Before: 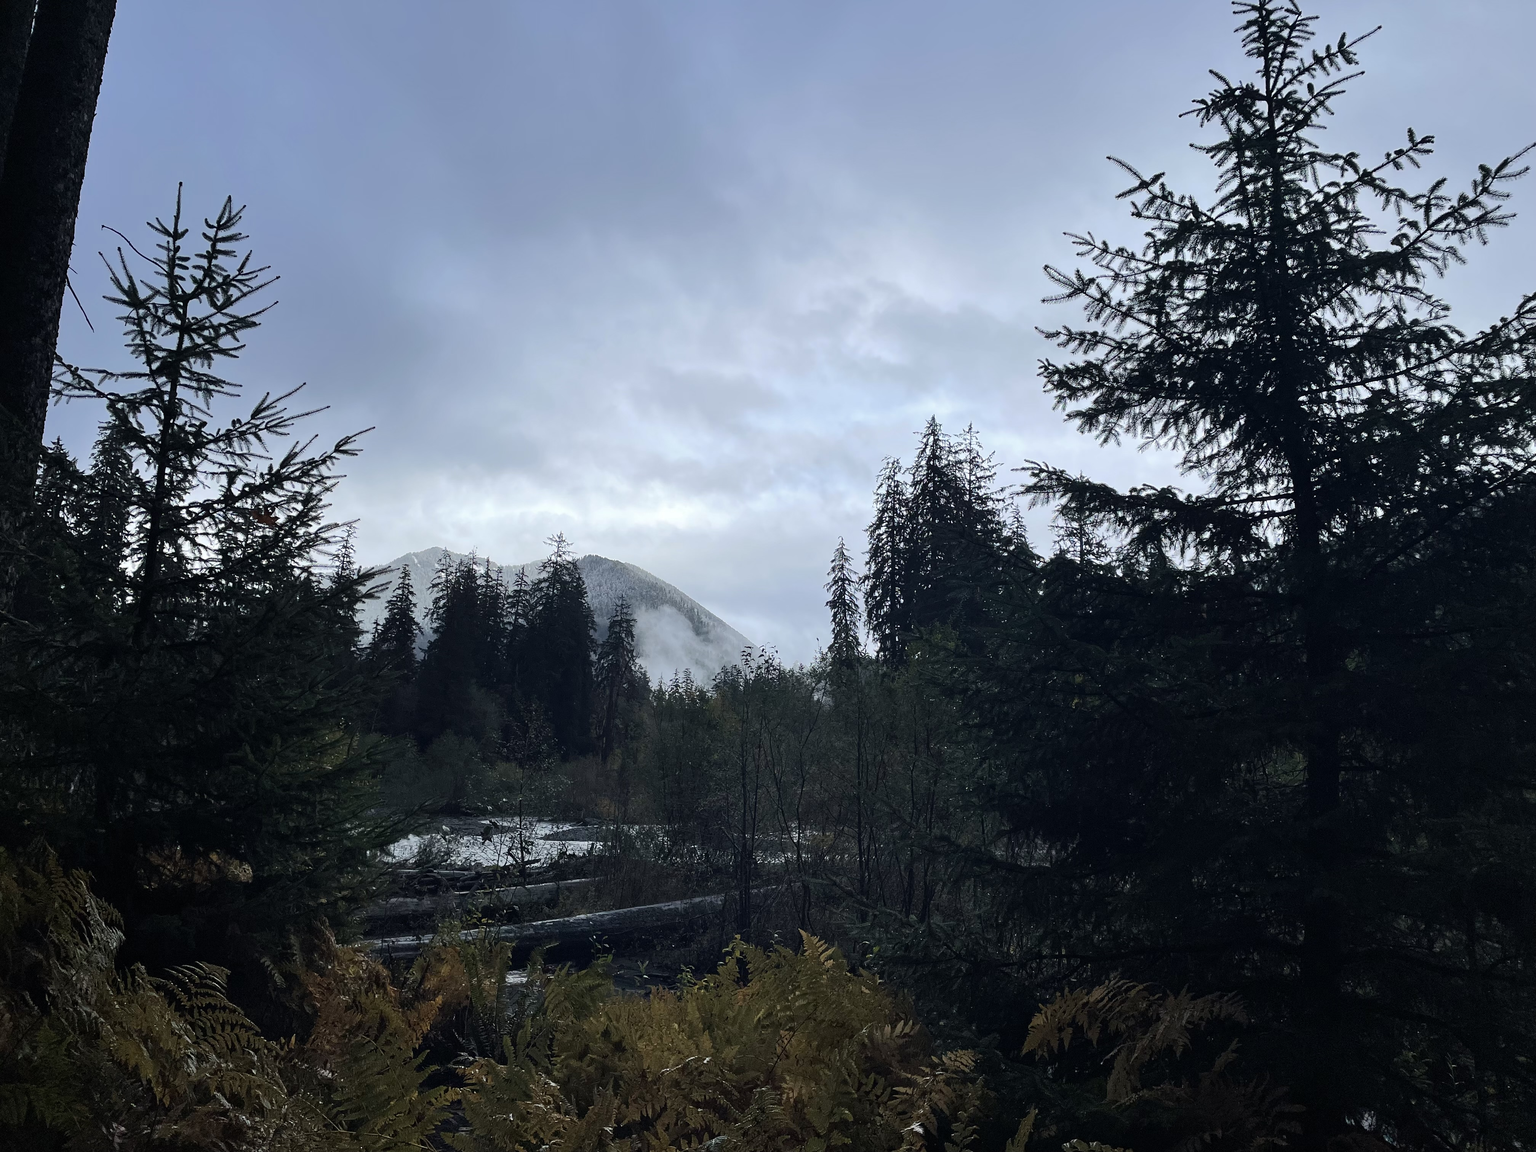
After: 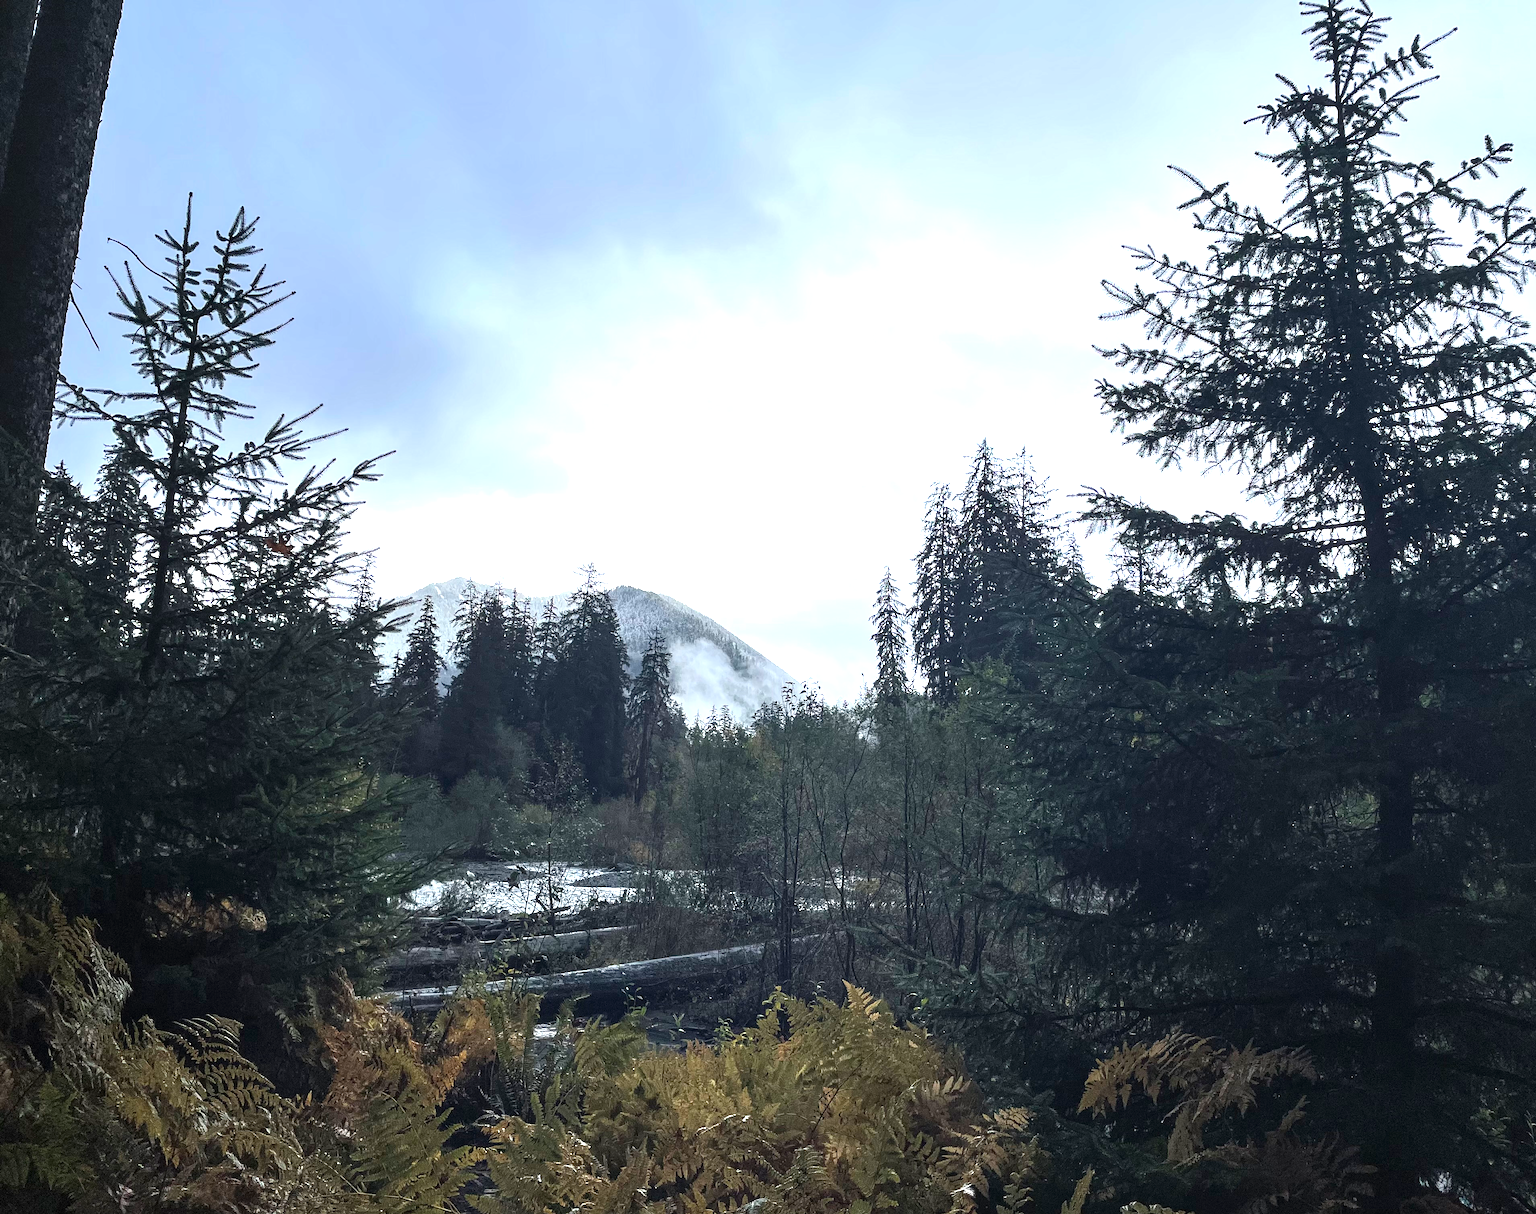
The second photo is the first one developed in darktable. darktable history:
exposure: black level correction 0, exposure 1.2 EV, compensate highlight preservation false
local contrast: on, module defaults
crop and rotate: right 5.167%
